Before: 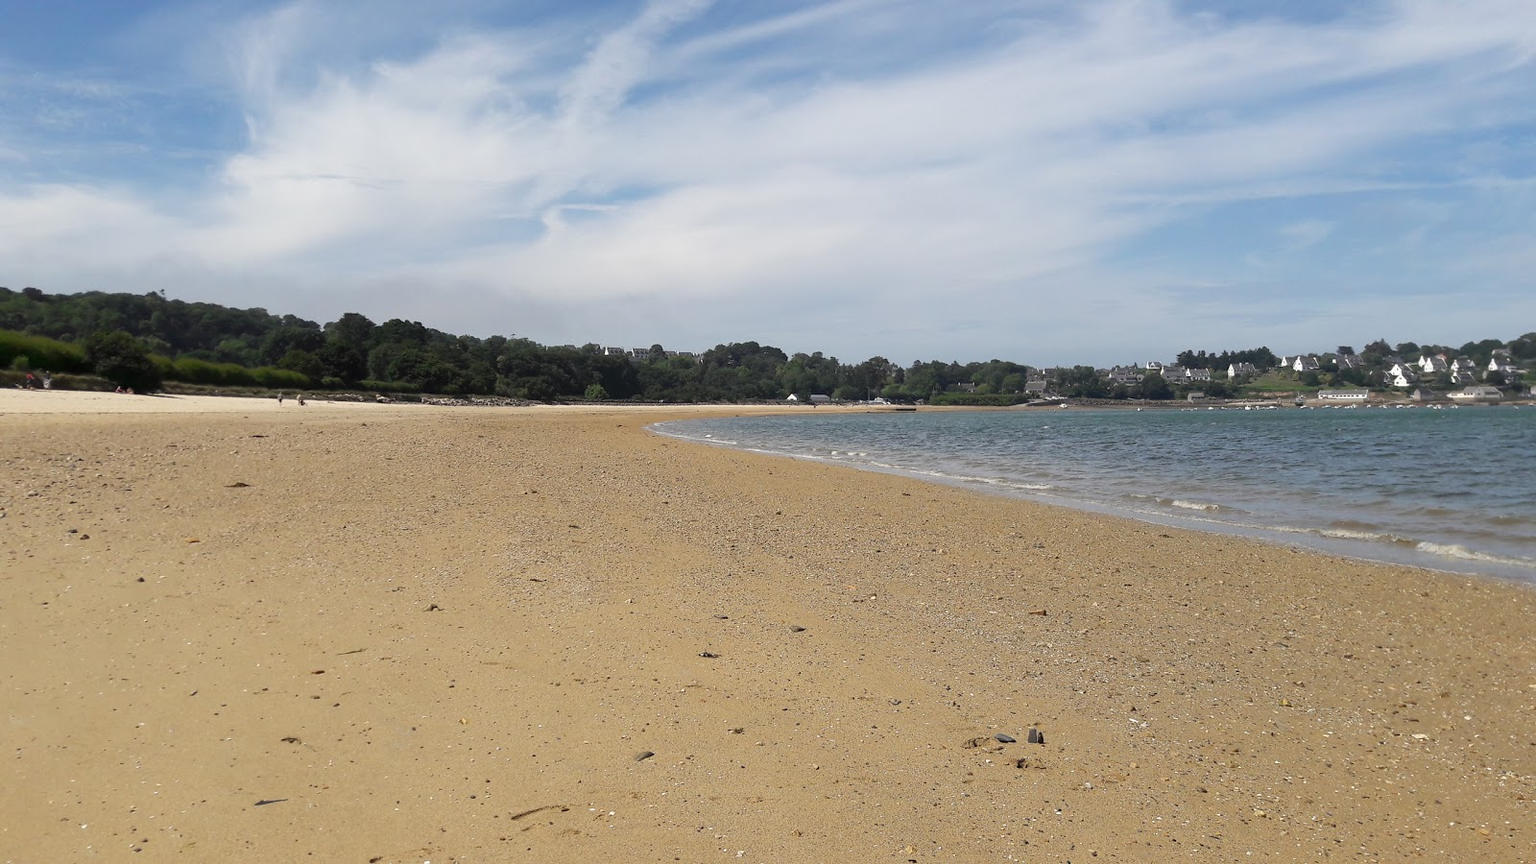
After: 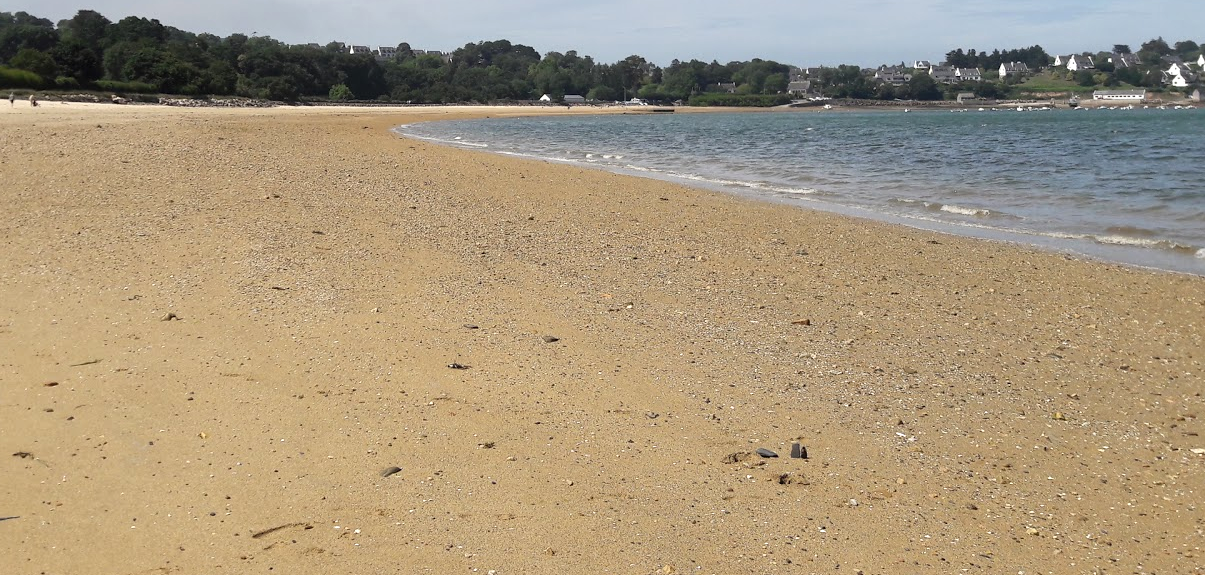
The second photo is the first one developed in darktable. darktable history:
local contrast: mode bilateral grid, contrast 20, coarseness 51, detail 119%, midtone range 0.2
crop and rotate: left 17.512%, top 35.155%, right 7.152%, bottom 0.883%
exposure: exposure 0.21 EV, compensate highlight preservation false
